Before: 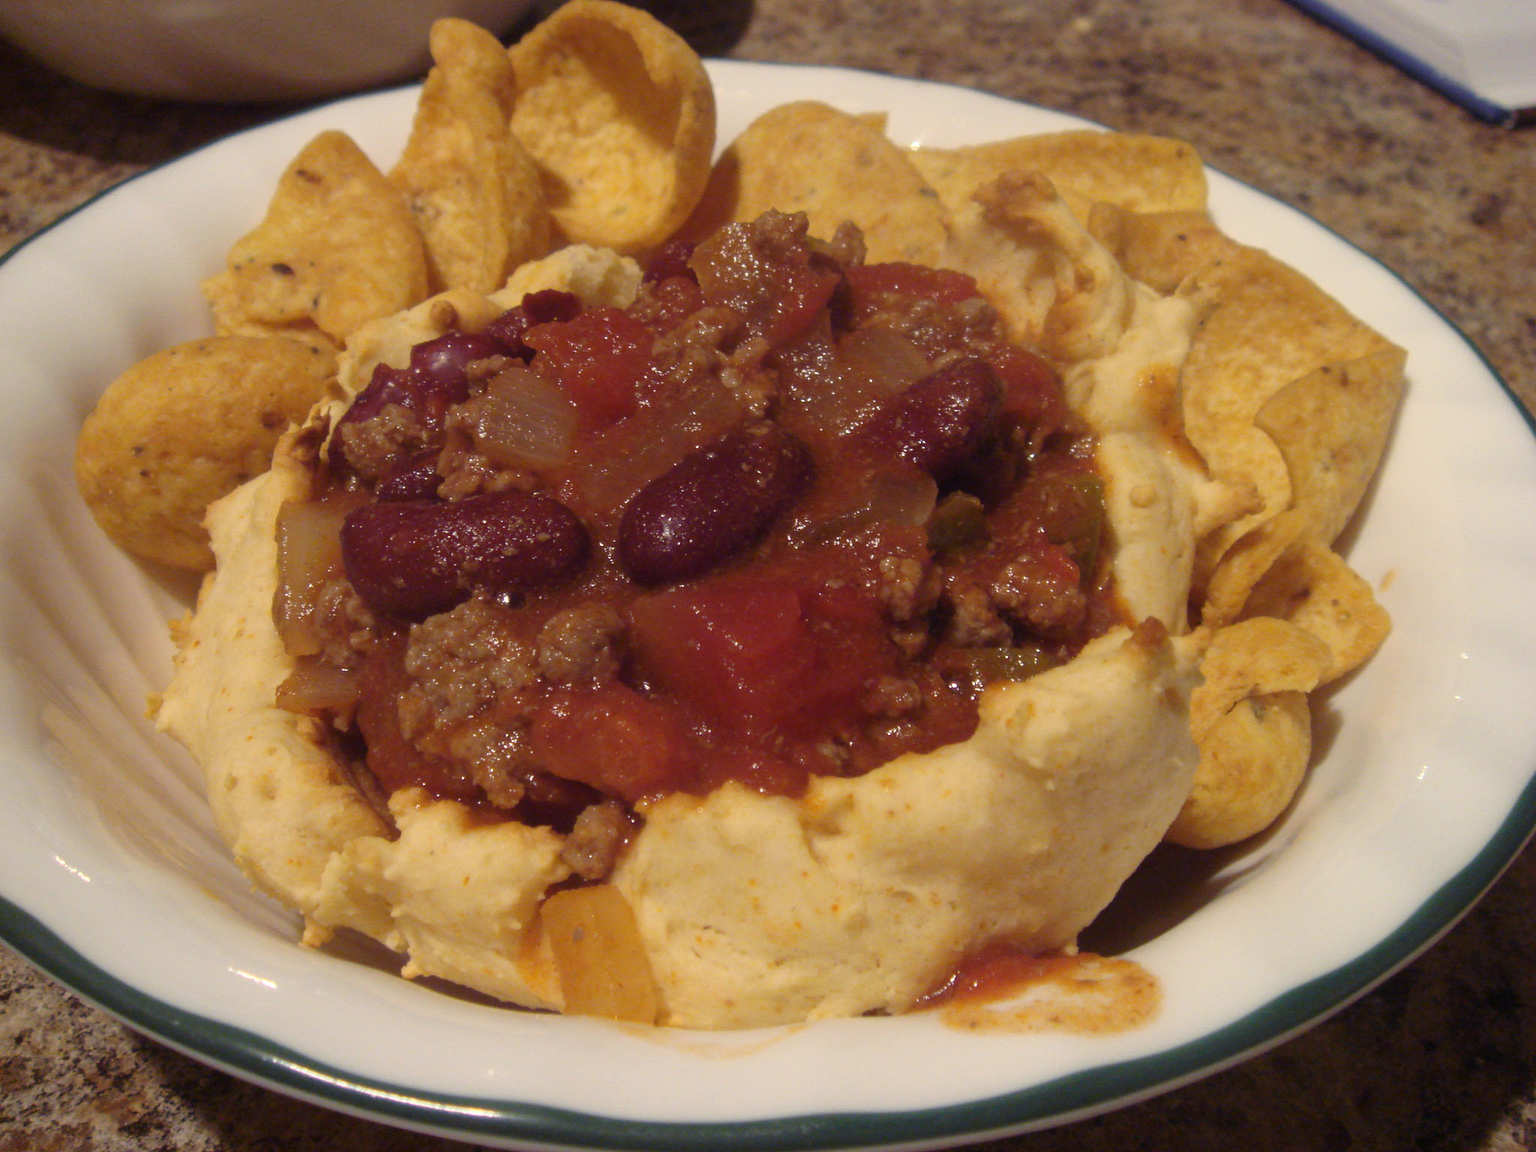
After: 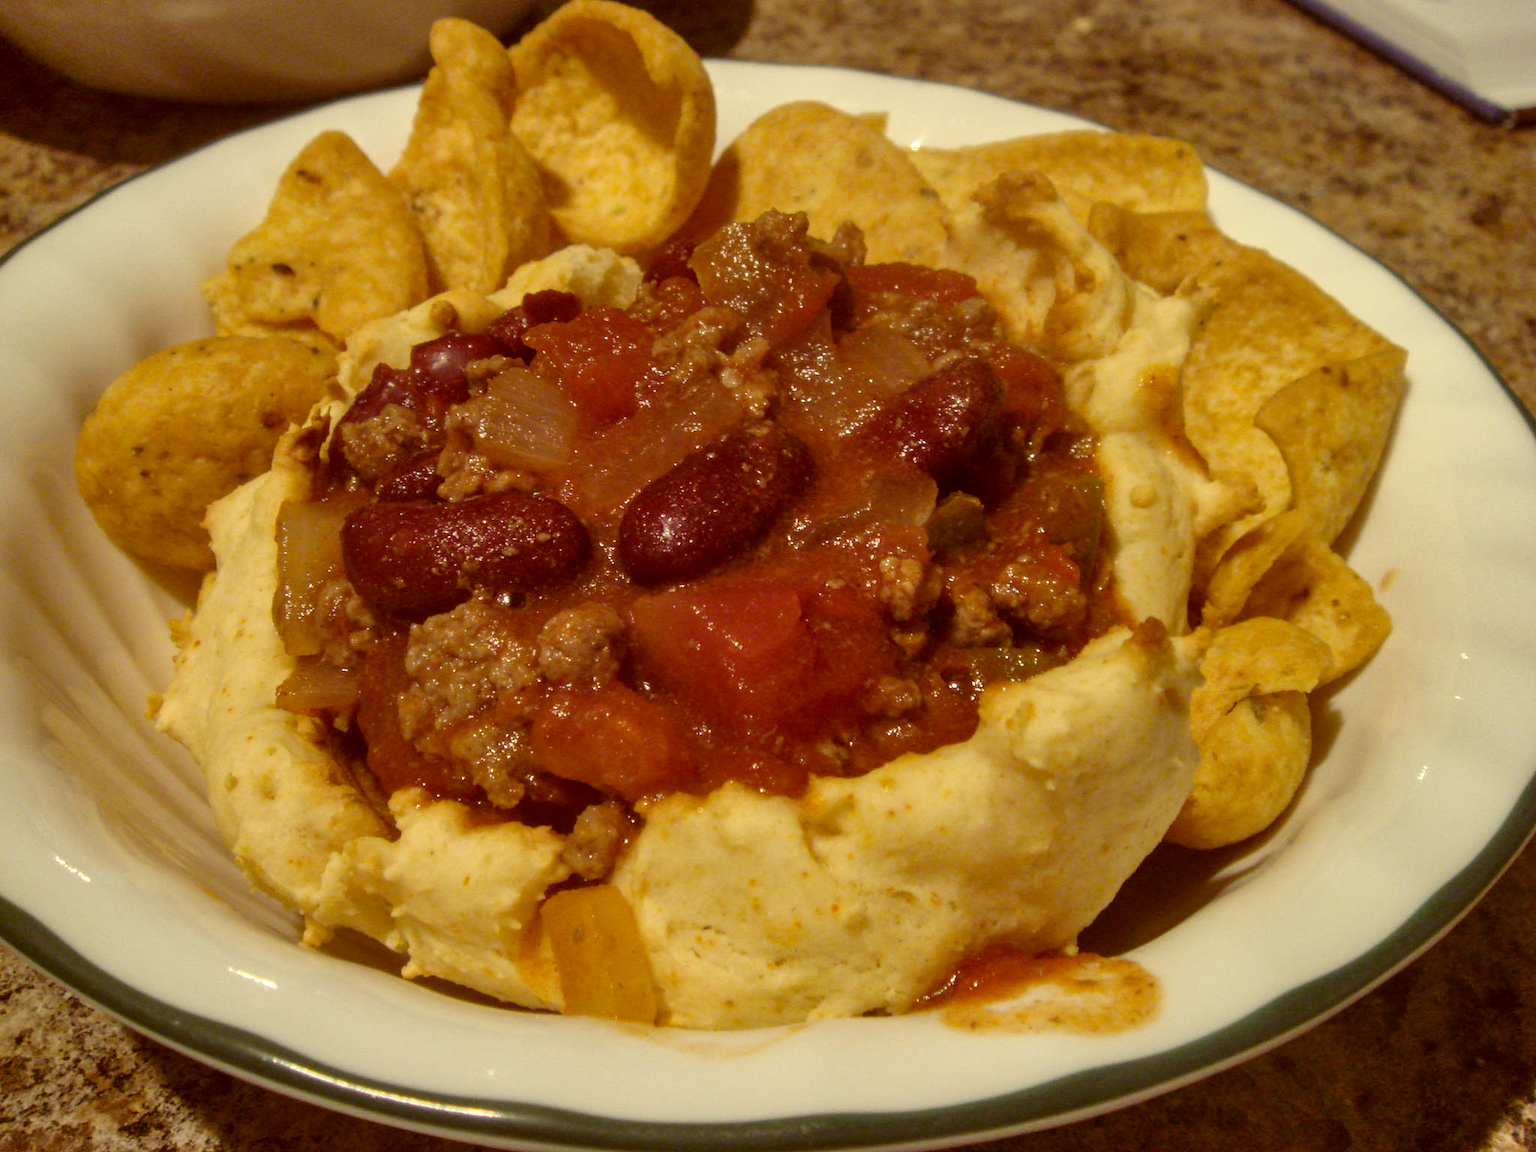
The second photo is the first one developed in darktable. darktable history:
local contrast: on, module defaults
shadows and highlights: soften with gaussian
color correction: highlights a* -5.3, highlights b* 9.8, shadows a* 9.8, shadows b* 24.26
white balance: red 1, blue 1
